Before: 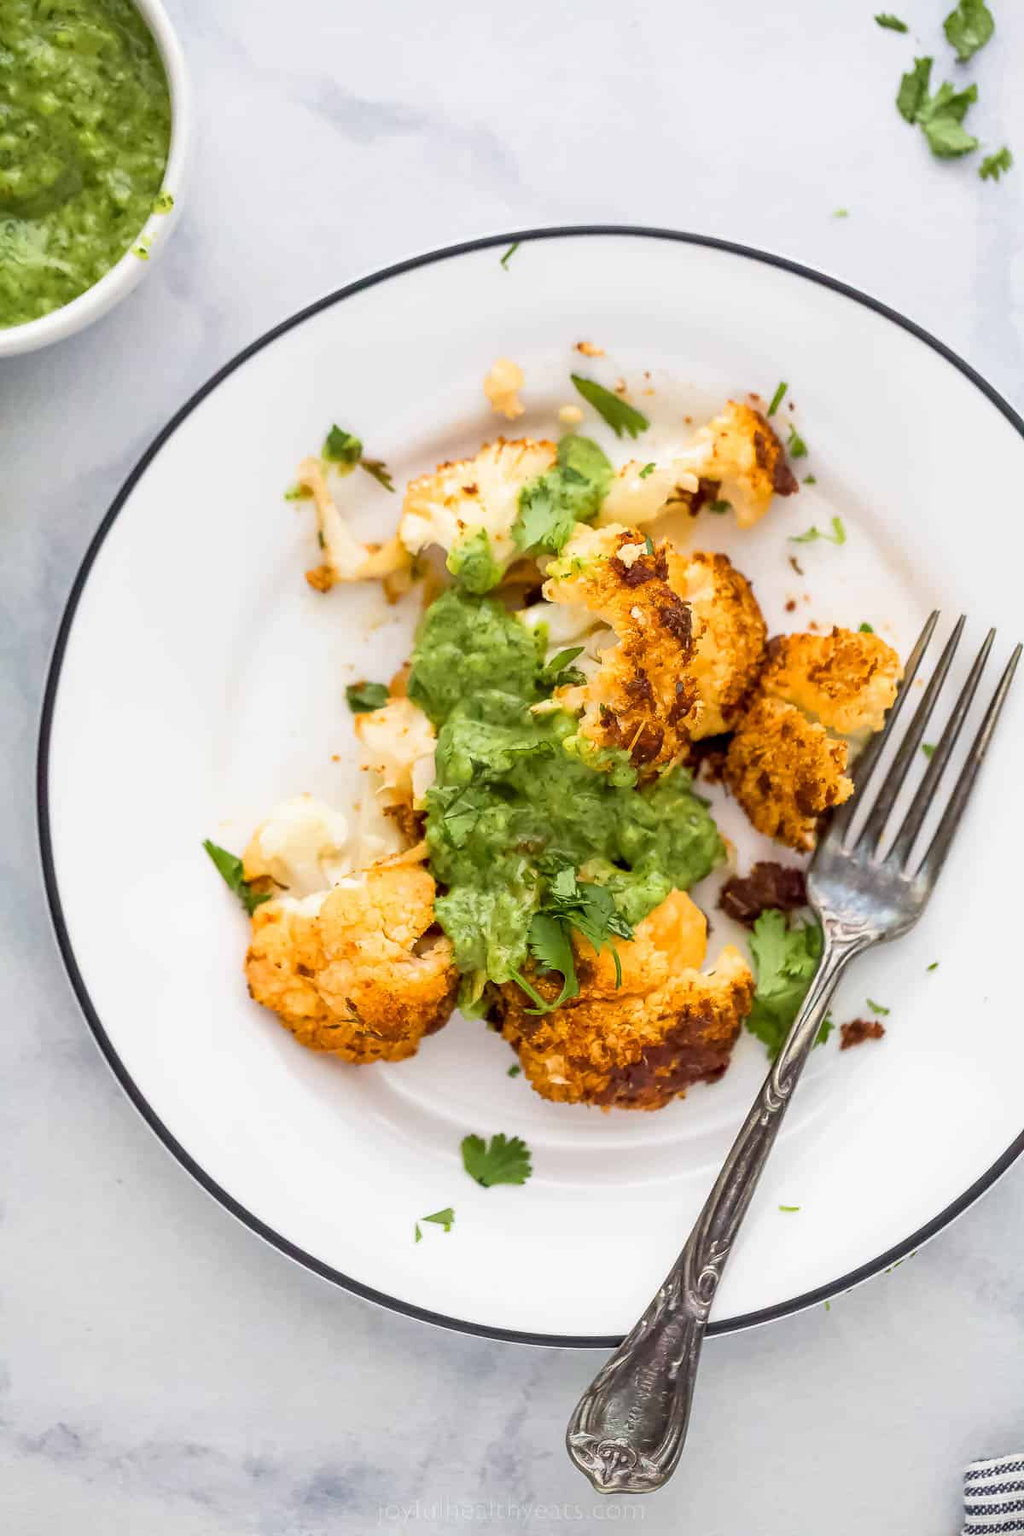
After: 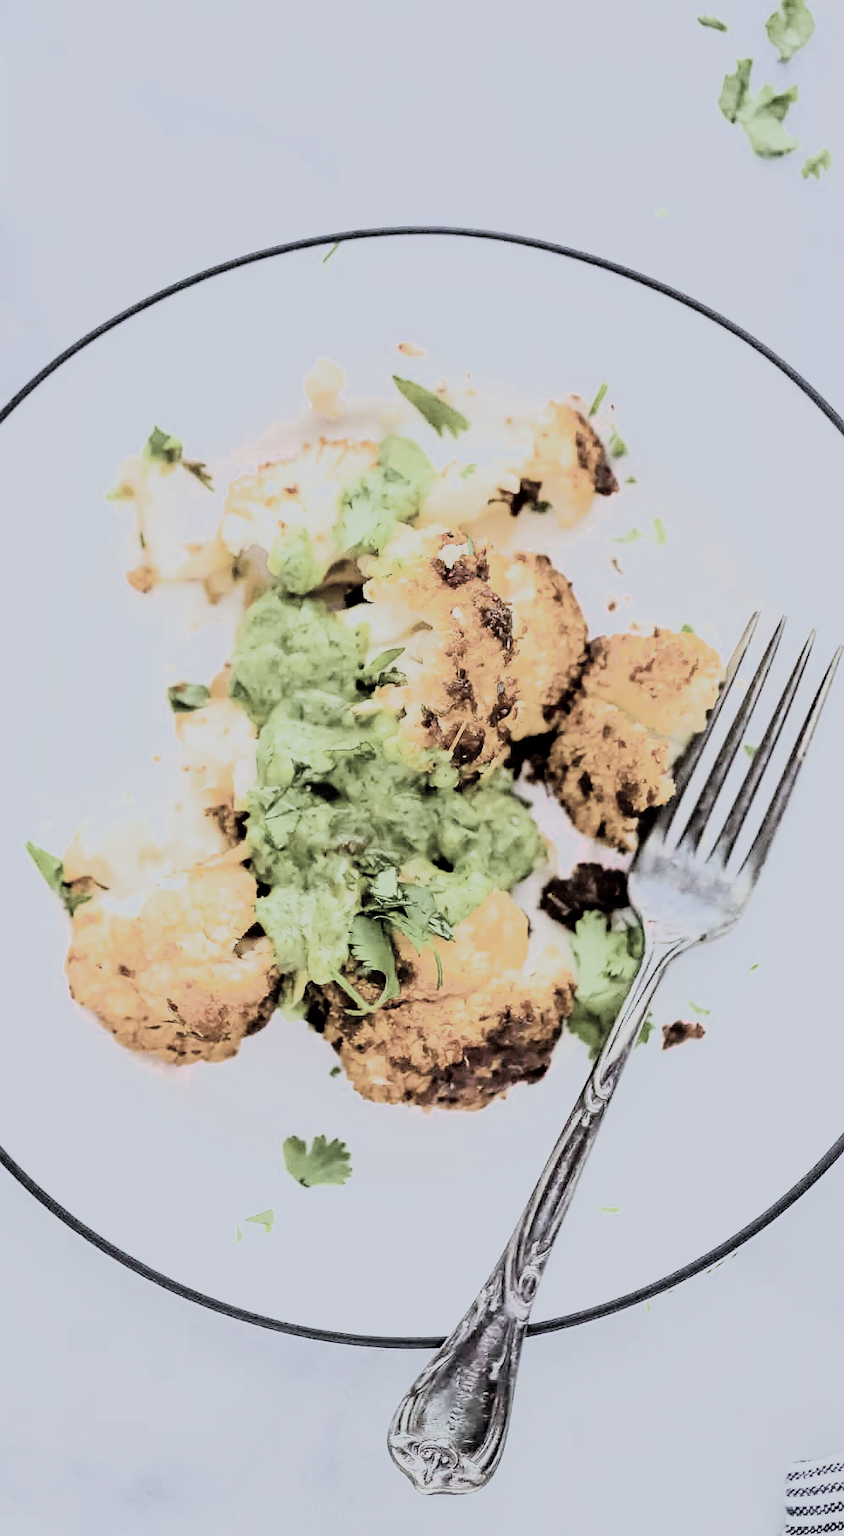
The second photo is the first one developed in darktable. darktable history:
crop: left 17.582%, bottom 0.031%
color zones: curves: ch0 [(0, 0.6) (0.129, 0.508) (0.193, 0.483) (0.429, 0.5) (0.571, 0.5) (0.714, 0.5) (0.857, 0.5) (1, 0.6)]; ch1 [(0, 0.481) (0.112, 0.245) (0.213, 0.223) (0.429, 0.233) (0.571, 0.231) (0.683, 0.242) (0.857, 0.296) (1, 0.481)]
filmic rgb: black relative exposure -7.65 EV, white relative exposure 4.56 EV, hardness 3.61
rgb curve: curves: ch0 [(0, 0) (0.21, 0.15) (0.24, 0.21) (0.5, 0.75) (0.75, 0.96) (0.89, 0.99) (1, 1)]; ch1 [(0, 0.02) (0.21, 0.13) (0.25, 0.2) (0.5, 0.67) (0.75, 0.9) (0.89, 0.97) (1, 1)]; ch2 [(0, 0.02) (0.21, 0.13) (0.25, 0.2) (0.5, 0.67) (0.75, 0.9) (0.89, 0.97) (1, 1)], compensate middle gray true
white balance: red 0.926, green 1.003, blue 1.133
